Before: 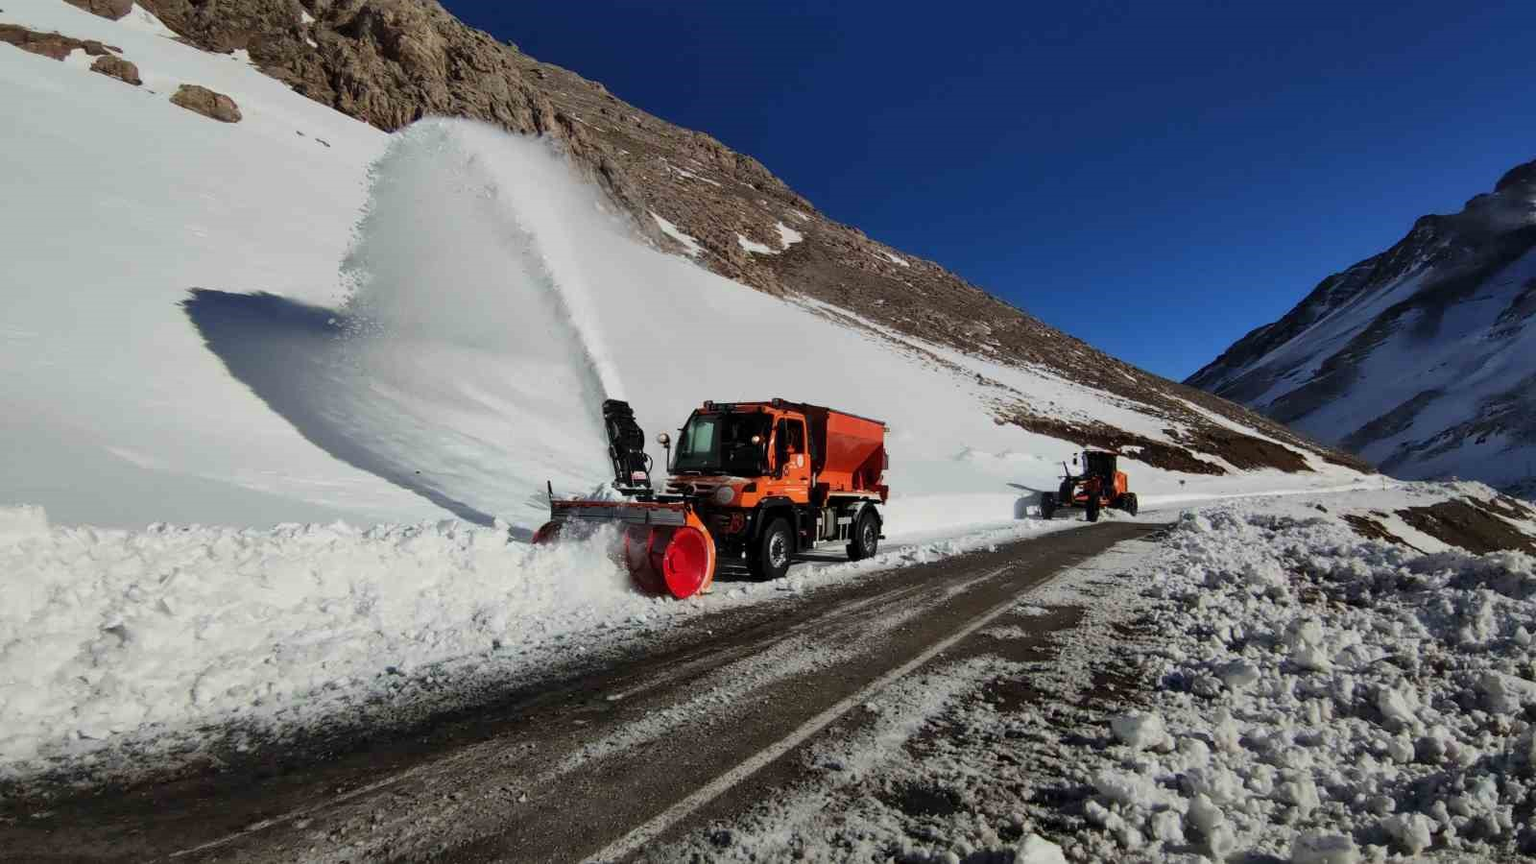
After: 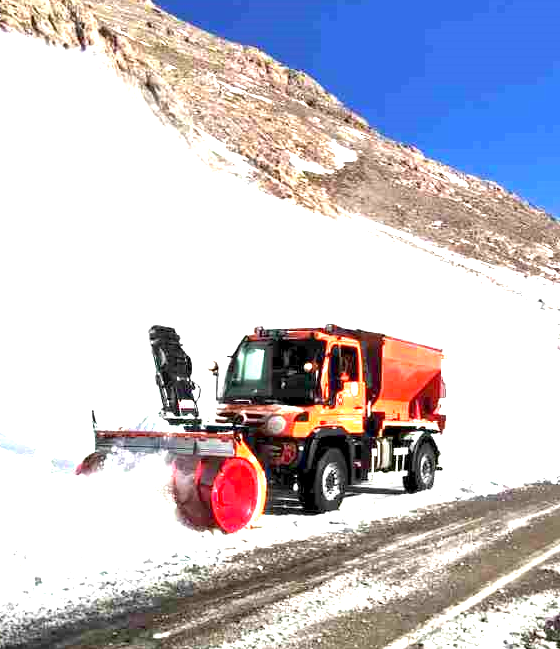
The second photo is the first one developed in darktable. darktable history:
crop and rotate: left 29.962%, top 10.17%, right 35.003%, bottom 17.689%
exposure: black level correction 0.001, exposure 2.625 EV, compensate highlight preservation false
